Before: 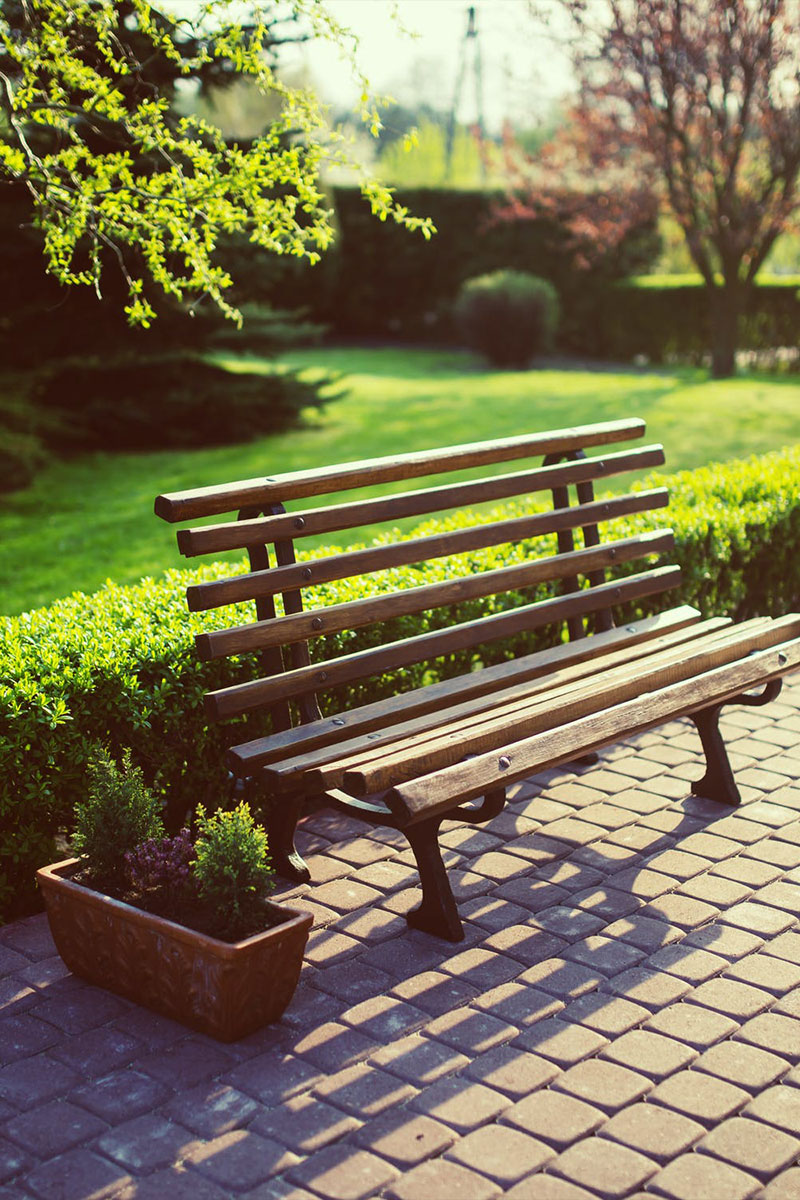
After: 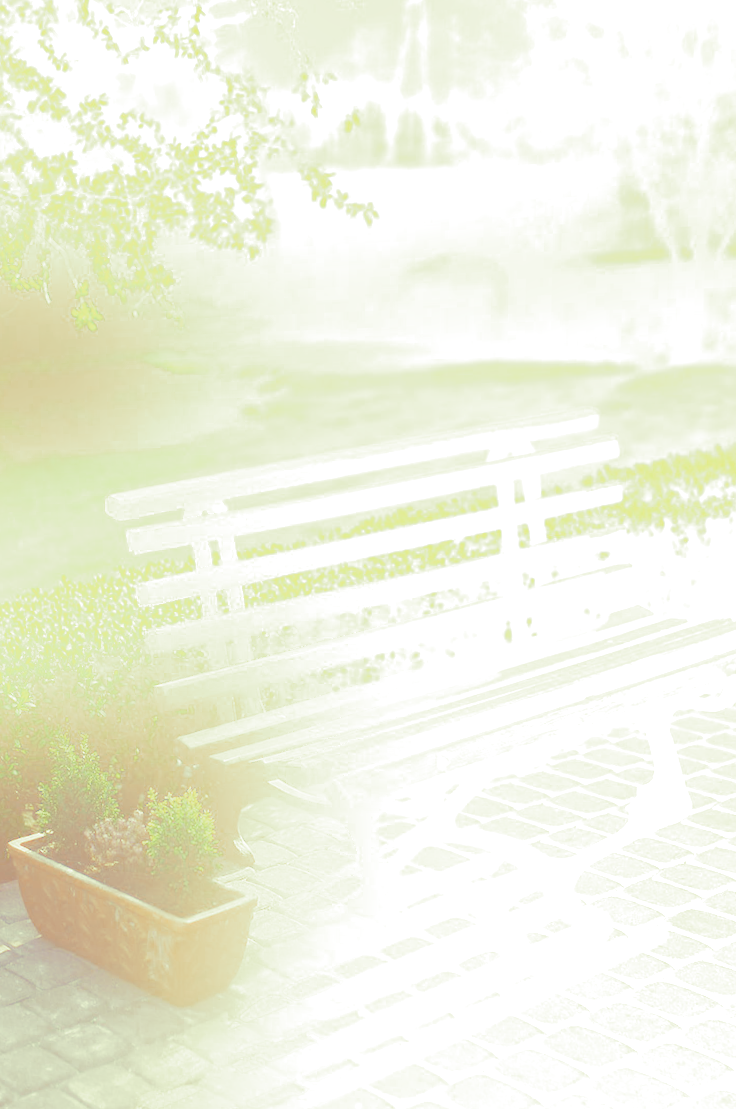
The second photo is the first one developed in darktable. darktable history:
contrast brightness saturation: saturation -0.05
bloom: size 25%, threshold 5%, strength 90%
color balance rgb: on, module defaults
crop and rotate: left 1.774%, right 0.633%, bottom 1.28%
rotate and perspective: rotation 0.062°, lens shift (vertical) 0.115, lens shift (horizontal) -0.133, crop left 0.047, crop right 0.94, crop top 0.061, crop bottom 0.94
tone equalizer: -8 EV 0.25 EV, -7 EV 0.417 EV, -6 EV 0.417 EV, -5 EV 0.25 EV, -3 EV -0.25 EV, -2 EV -0.417 EV, -1 EV -0.417 EV, +0 EV -0.25 EV, edges refinement/feathering 500, mask exposure compensation -1.57 EV, preserve details guided filter
exposure: exposure 0.74 EV, compensate highlight preservation false
split-toning: shadows › hue 290.82°, shadows › saturation 0.34, highlights › saturation 0.38, balance 0, compress 50%
